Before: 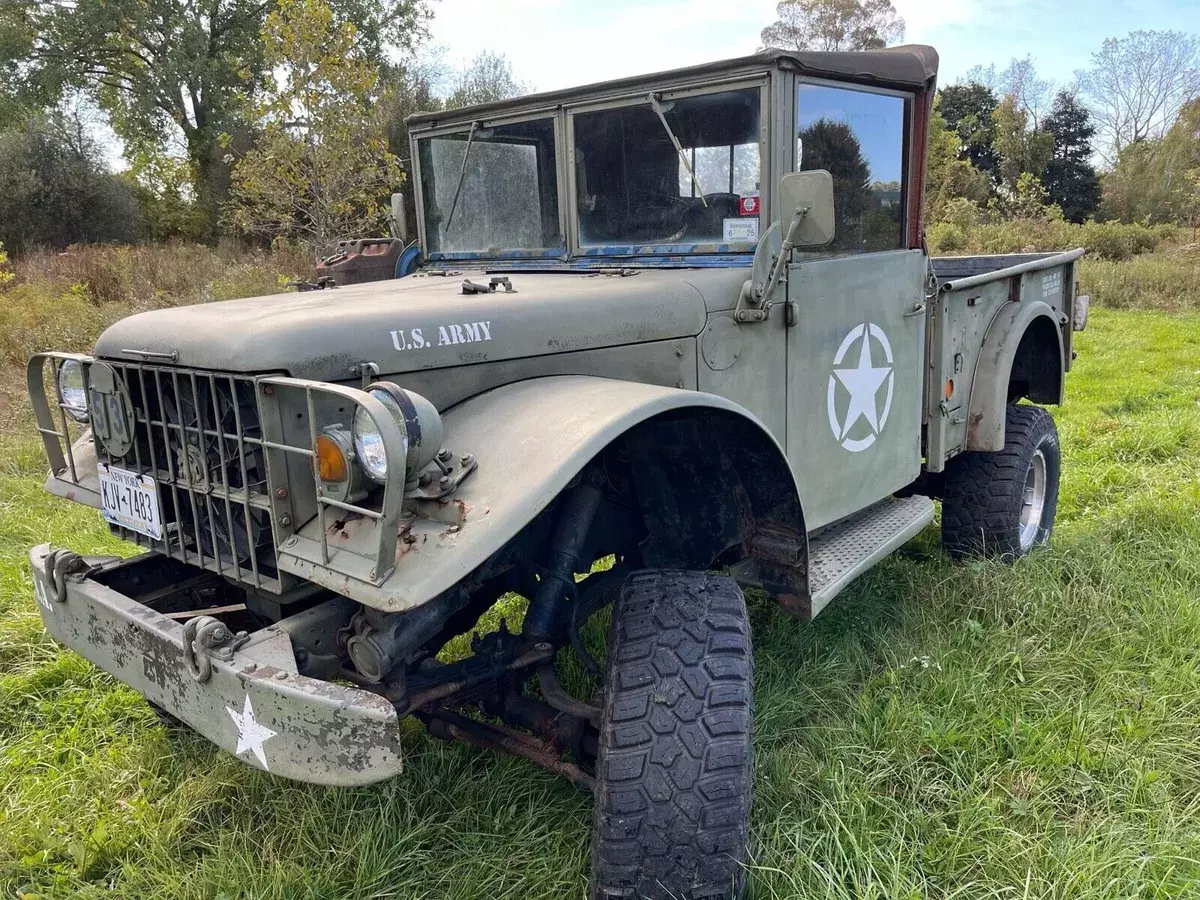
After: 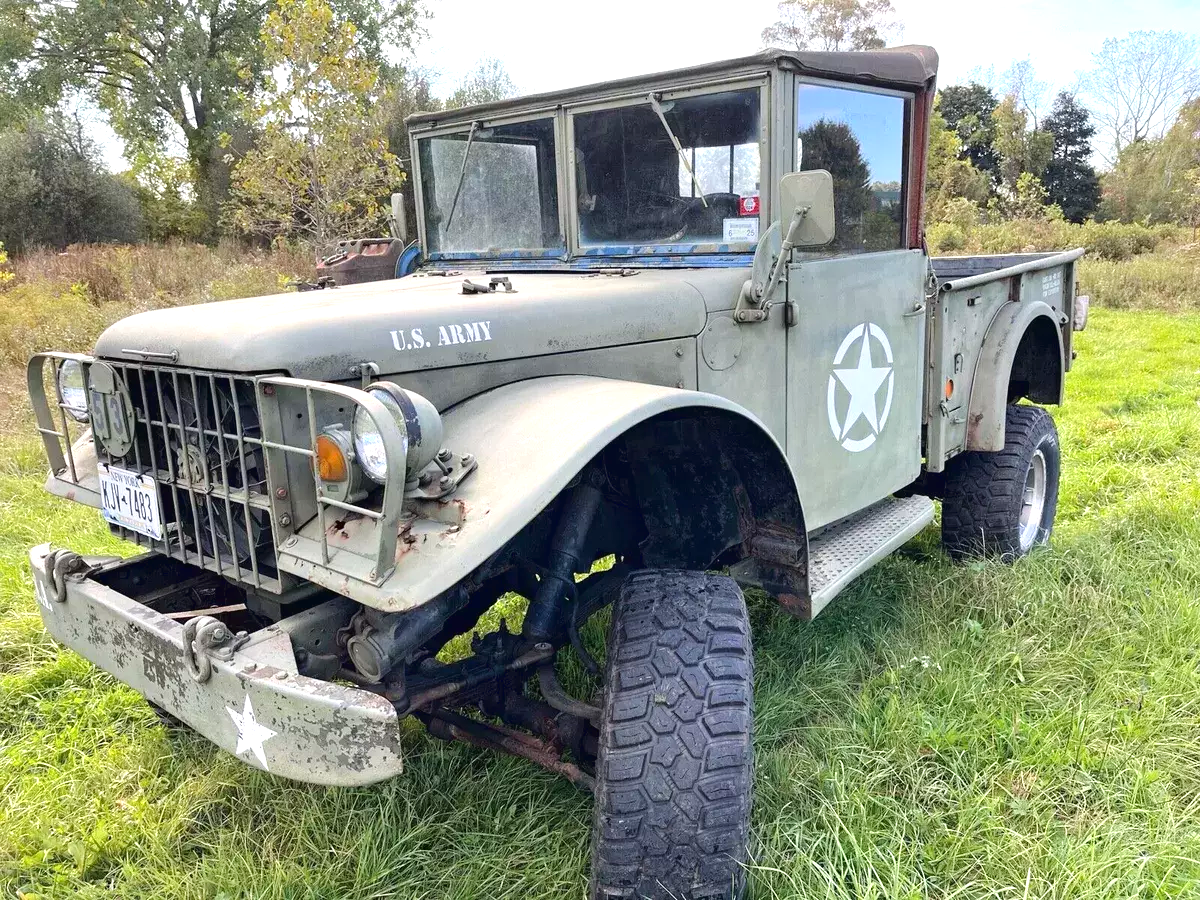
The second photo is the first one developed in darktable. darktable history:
tone curve: curves: ch0 [(0, 0.013) (0.036, 0.035) (0.274, 0.288) (0.504, 0.536) (0.844, 0.84) (1, 0.97)]; ch1 [(0, 0) (0.389, 0.403) (0.462, 0.48) (0.499, 0.5) (0.522, 0.534) (0.567, 0.588) (0.626, 0.645) (0.749, 0.781) (1, 1)]; ch2 [(0, 0) (0.457, 0.486) (0.5, 0.501) (0.533, 0.539) (0.599, 0.6) (0.704, 0.732) (1, 1)], color space Lab, linked channels, preserve colors none
exposure: exposure 0.806 EV, compensate highlight preservation false
